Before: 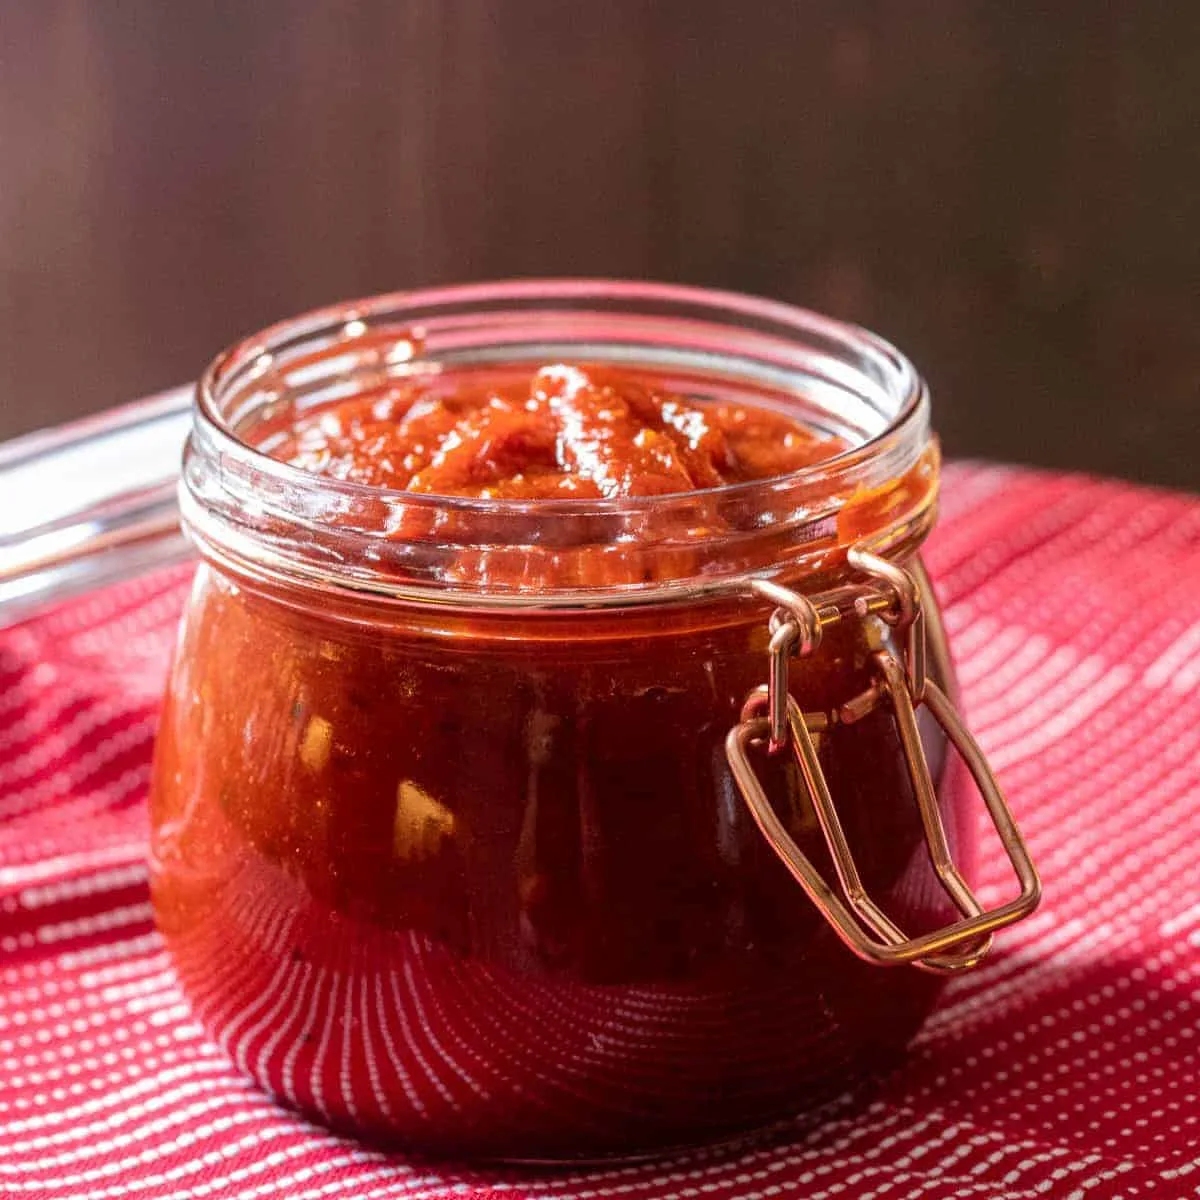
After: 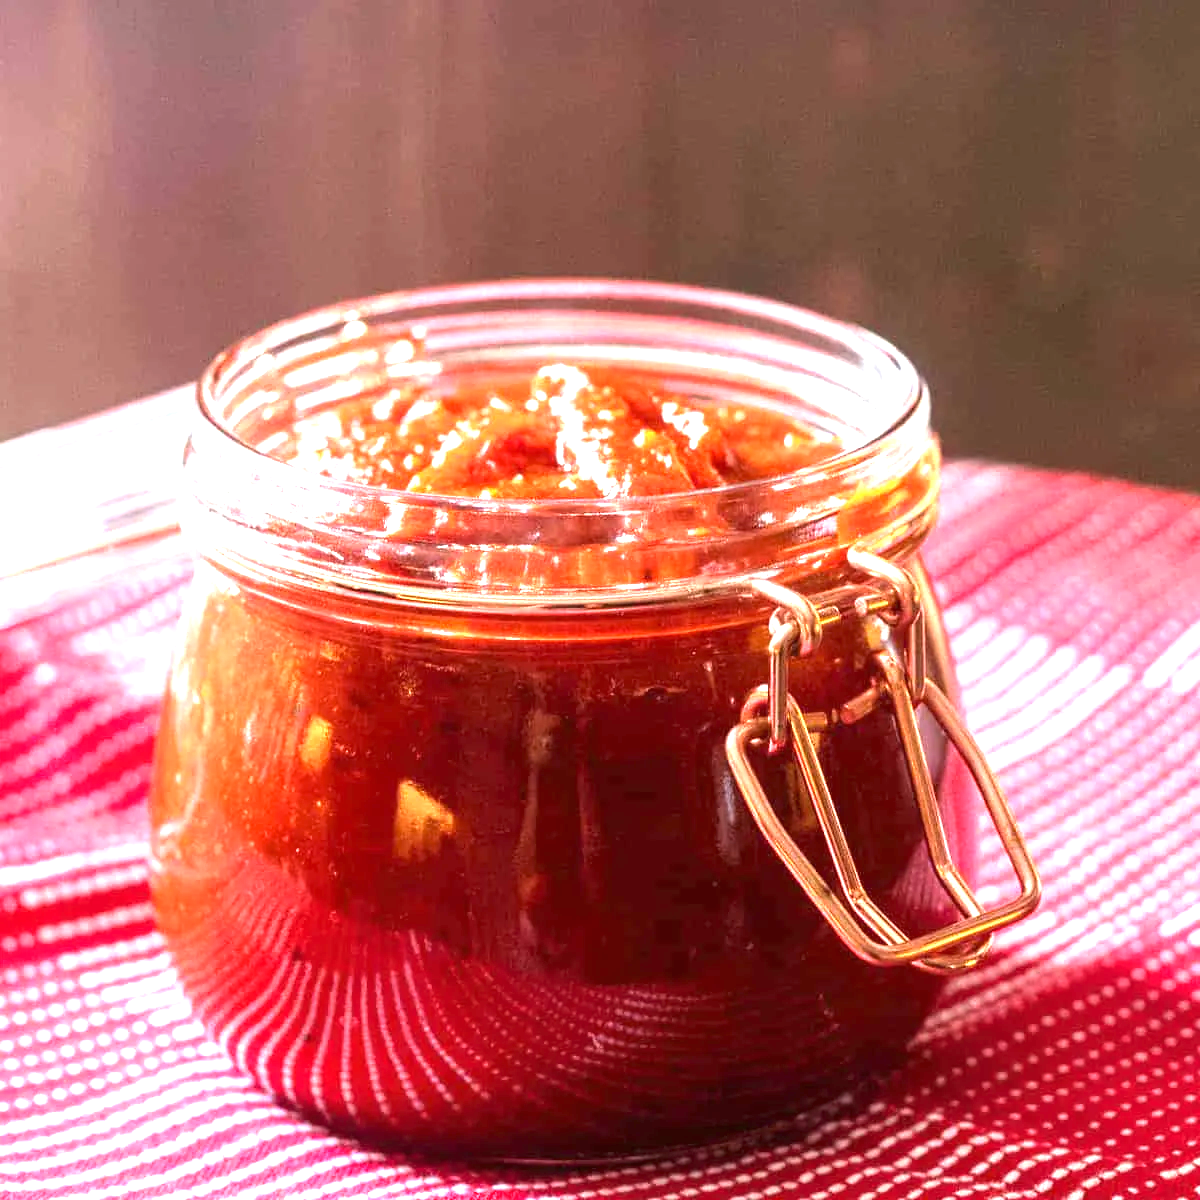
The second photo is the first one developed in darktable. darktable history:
exposure: black level correction 0, exposure 1.465 EV, compensate exposure bias true, compensate highlight preservation false
